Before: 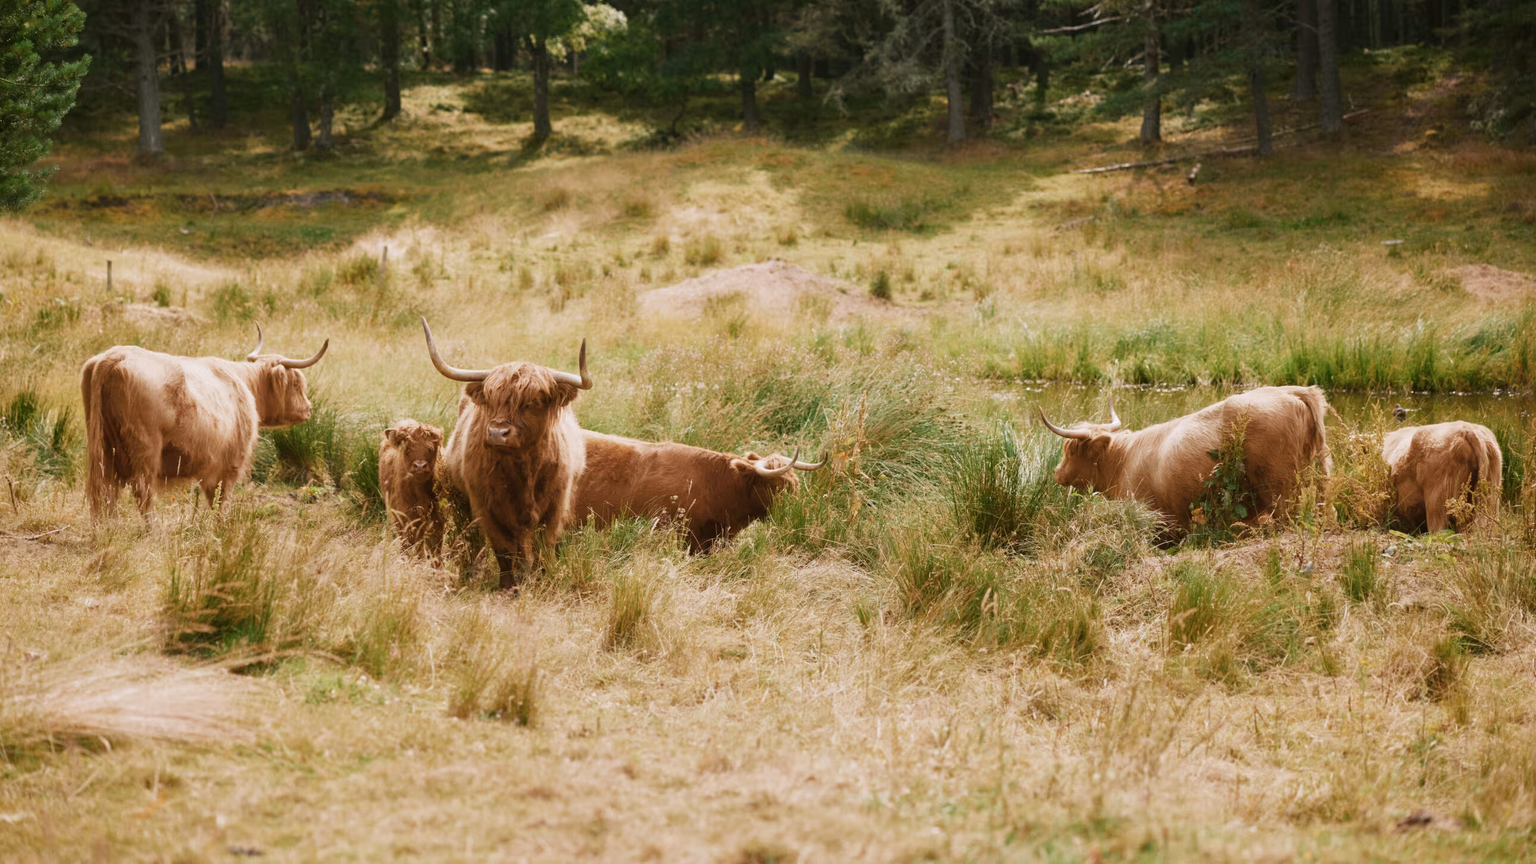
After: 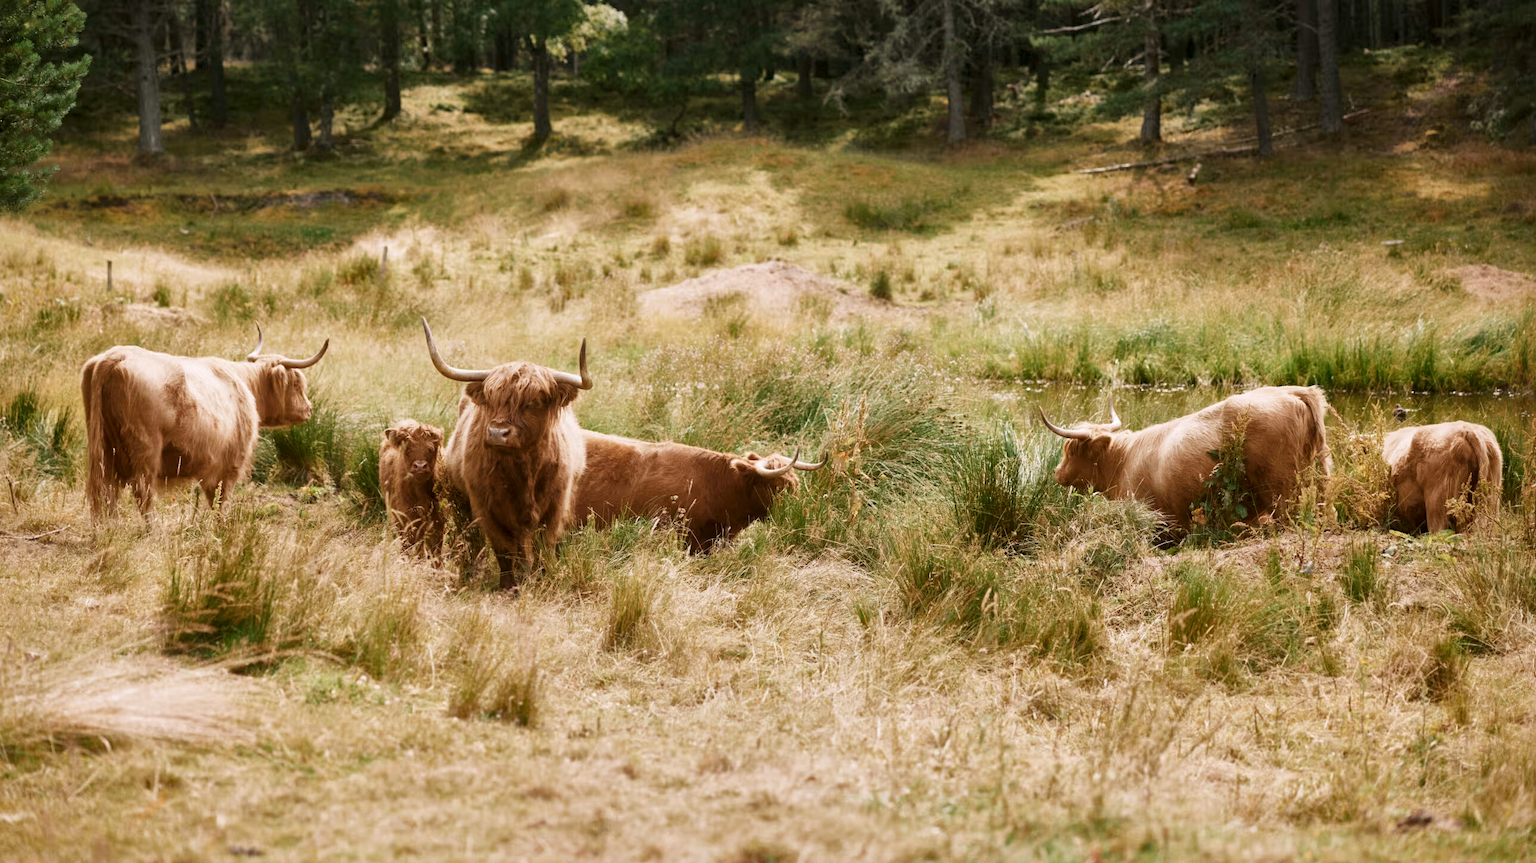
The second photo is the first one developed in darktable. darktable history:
local contrast: mode bilateral grid, contrast 21, coarseness 100, detail 150%, midtone range 0.2
